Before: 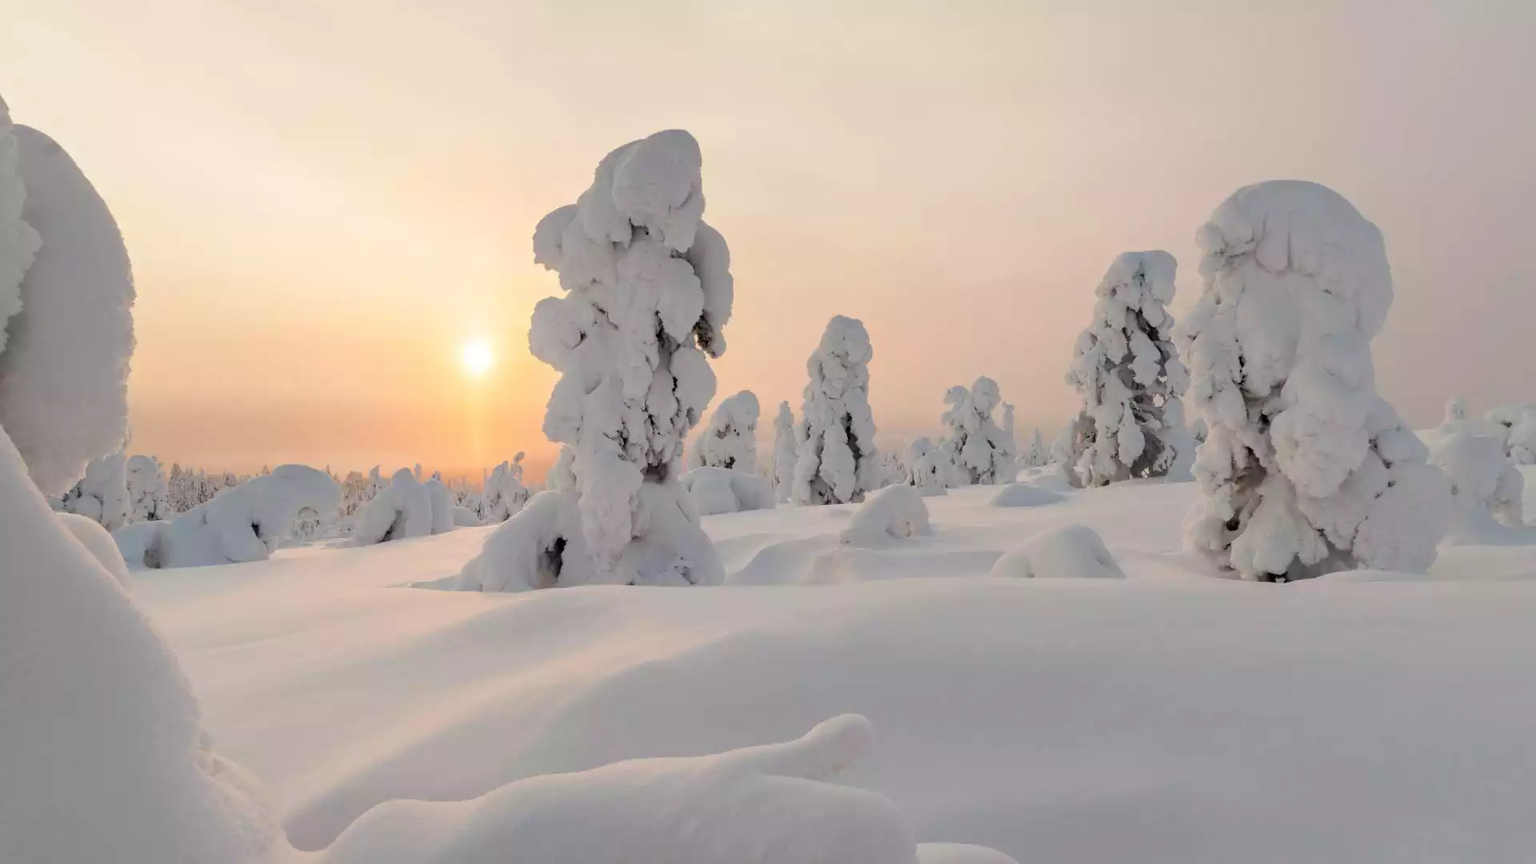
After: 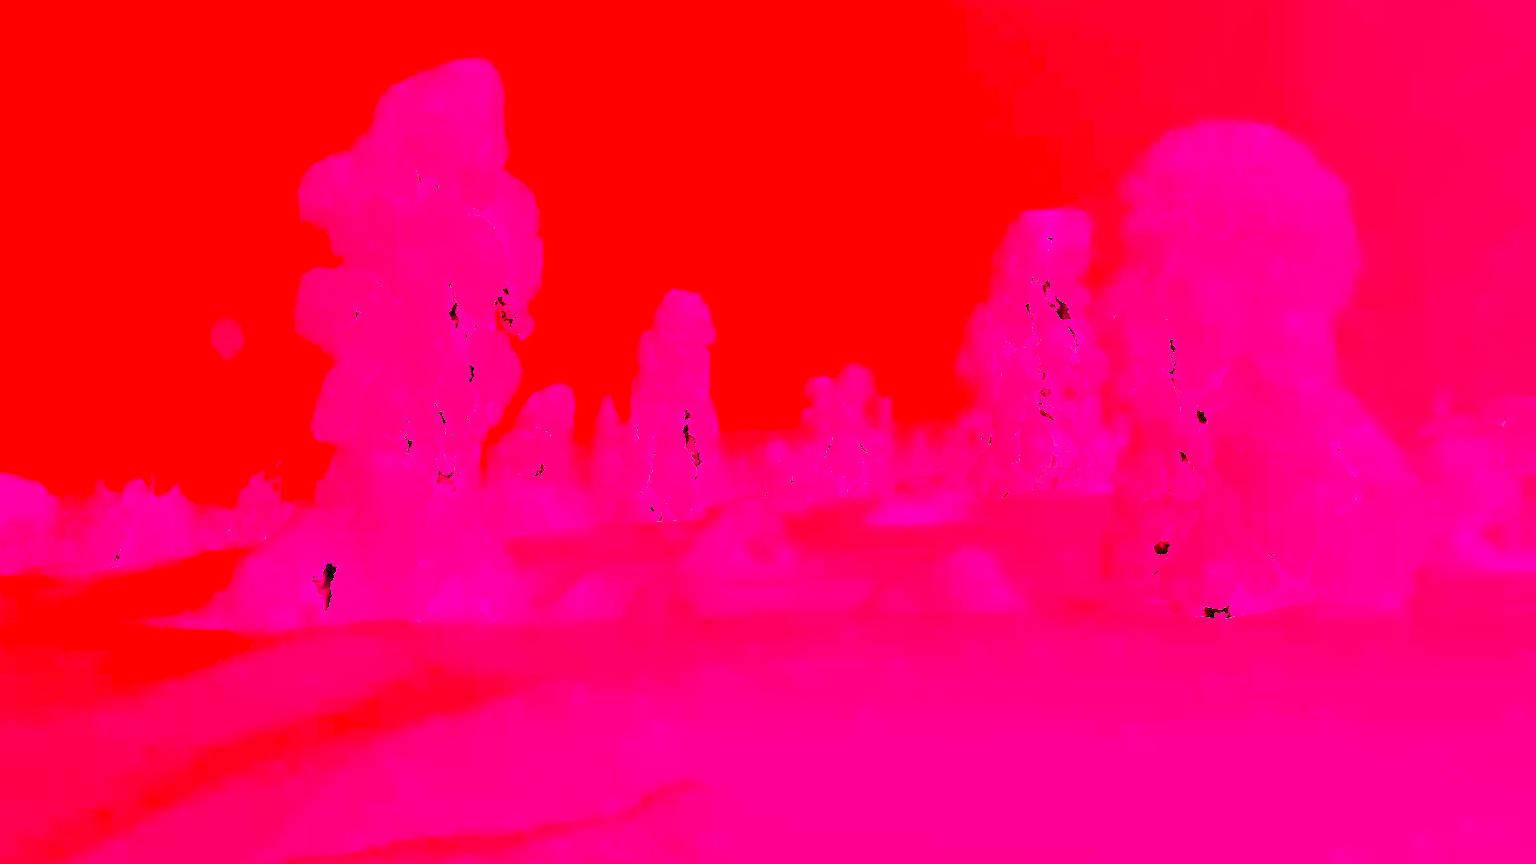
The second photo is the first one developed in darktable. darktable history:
contrast brightness saturation: contrast 0.83, brightness 0.59, saturation 0.59
crop: left 19.159%, top 9.58%, bottom 9.58%
white balance: red 4.26, blue 1.802
